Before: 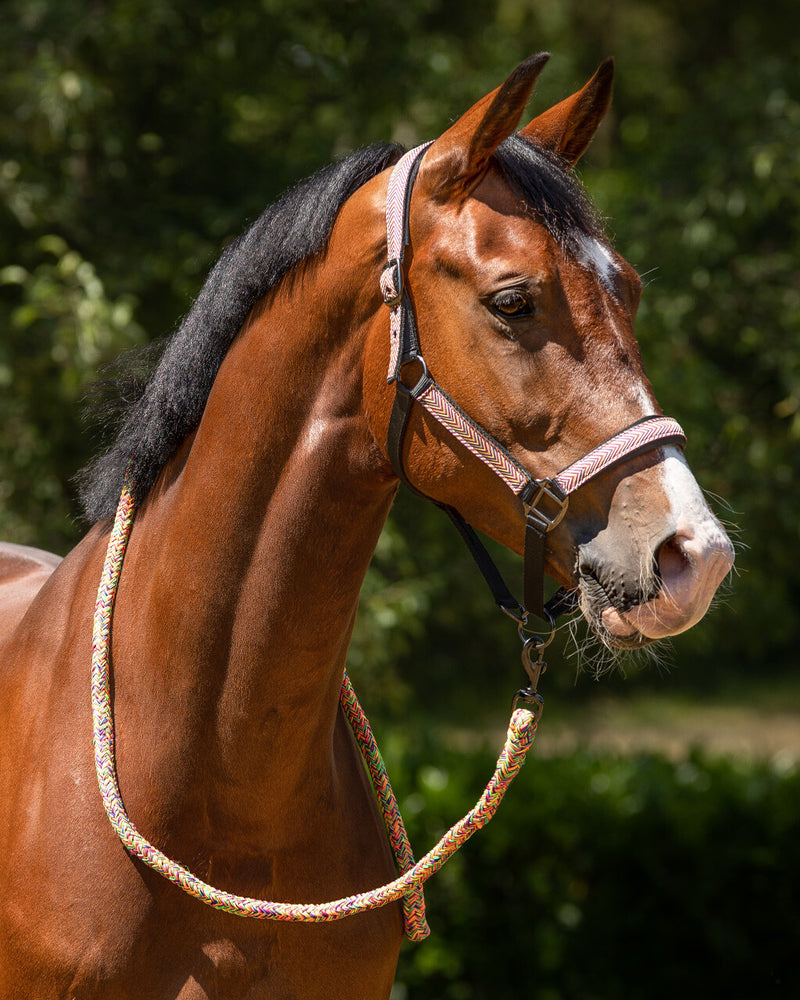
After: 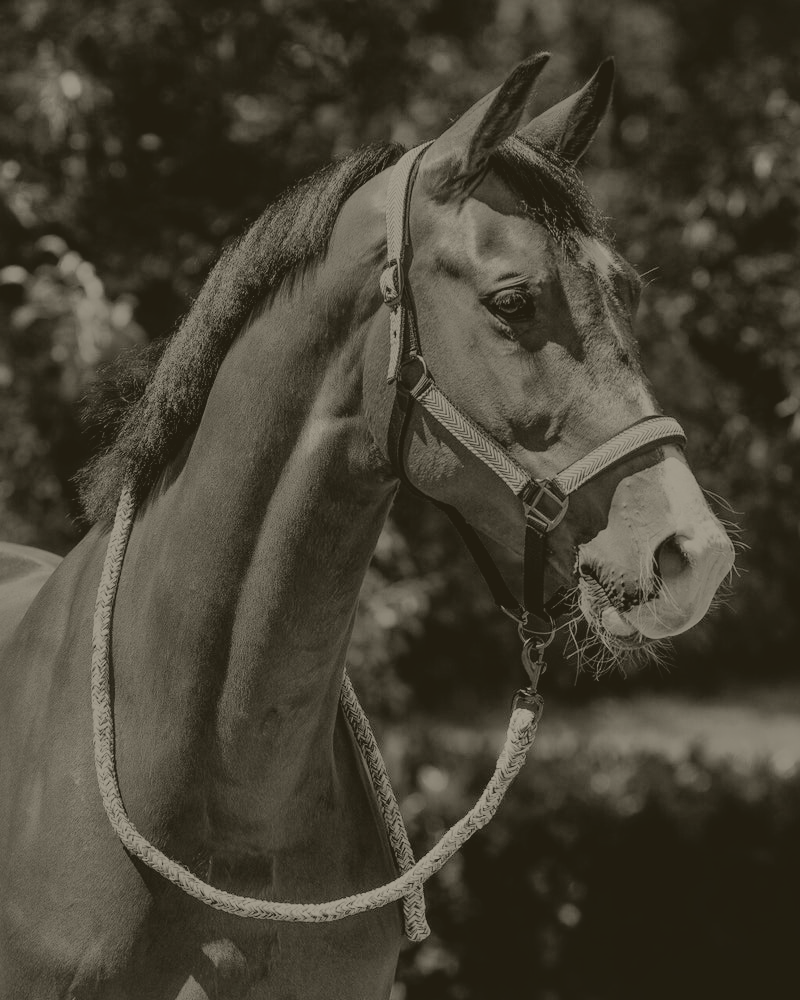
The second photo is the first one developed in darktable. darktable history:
colorize: hue 41.44°, saturation 22%, source mix 60%, lightness 10.61%
local contrast: mode bilateral grid, contrast 20, coarseness 50, detail 130%, midtone range 0.2
filmic rgb: black relative exposure -7.65 EV, white relative exposure 4.56 EV, hardness 3.61, color science v6 (2022)
shadows and highlights: highlights color adjustment 0%, low approximation 0.01, soften with gaussian
